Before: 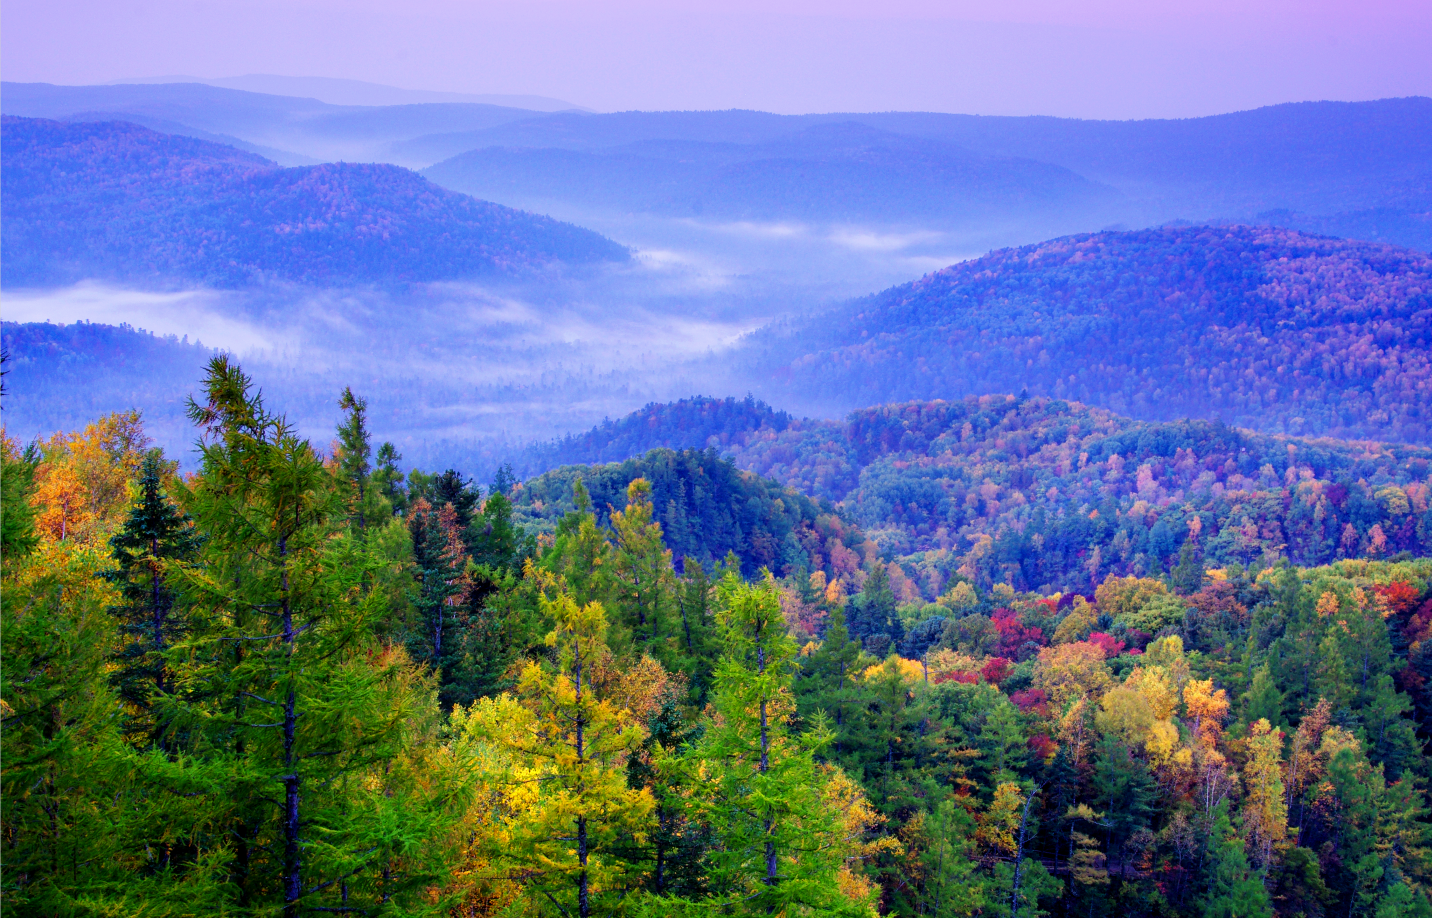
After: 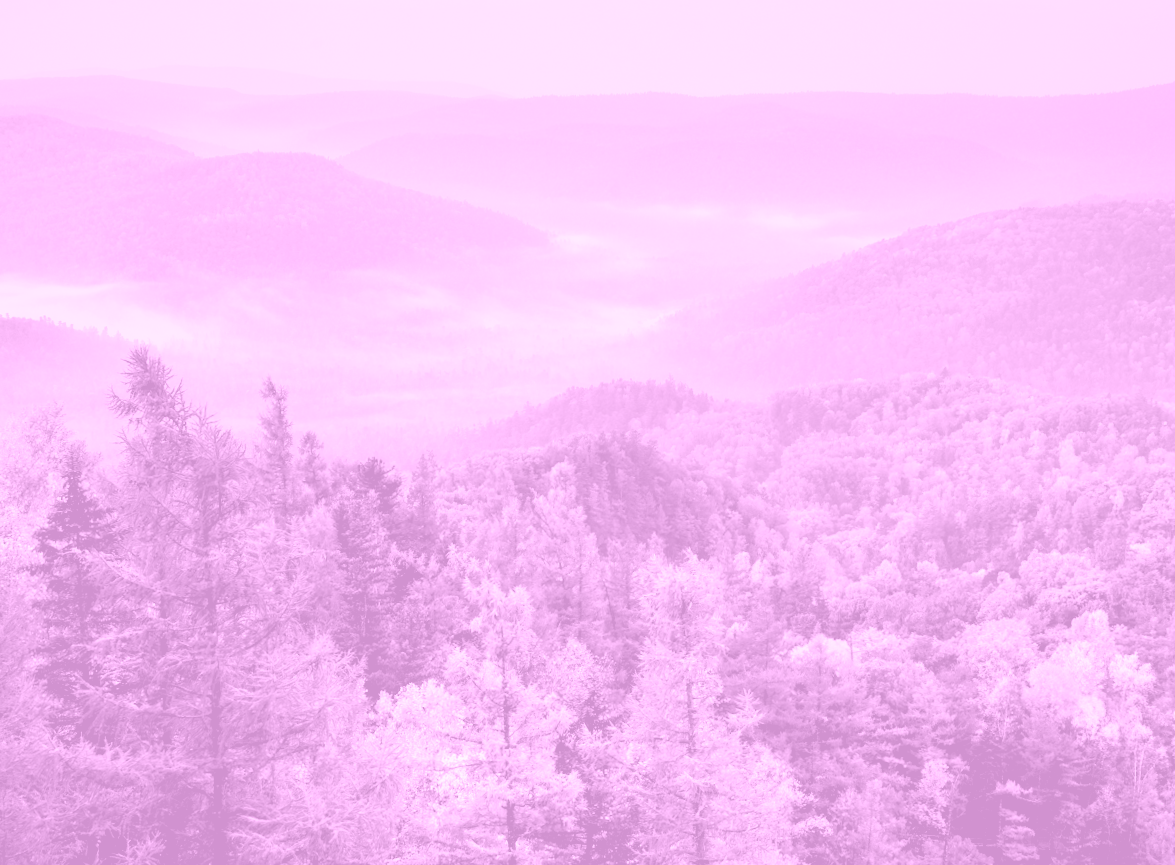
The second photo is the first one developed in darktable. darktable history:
crop and rotate: angle 1°, left 4.281%, top 0.642%, right 11.383%, bottom 2.486%
levels: levels [0.116, 0.574, 1]
exposure: black level correction 0, exposure 0.7 EV, compensate exposure bias true, compensate highlight preservation false
colorize: hue 331.2°, saturation 75%, source mix 30.28%, lightness 70.52%, version 1
